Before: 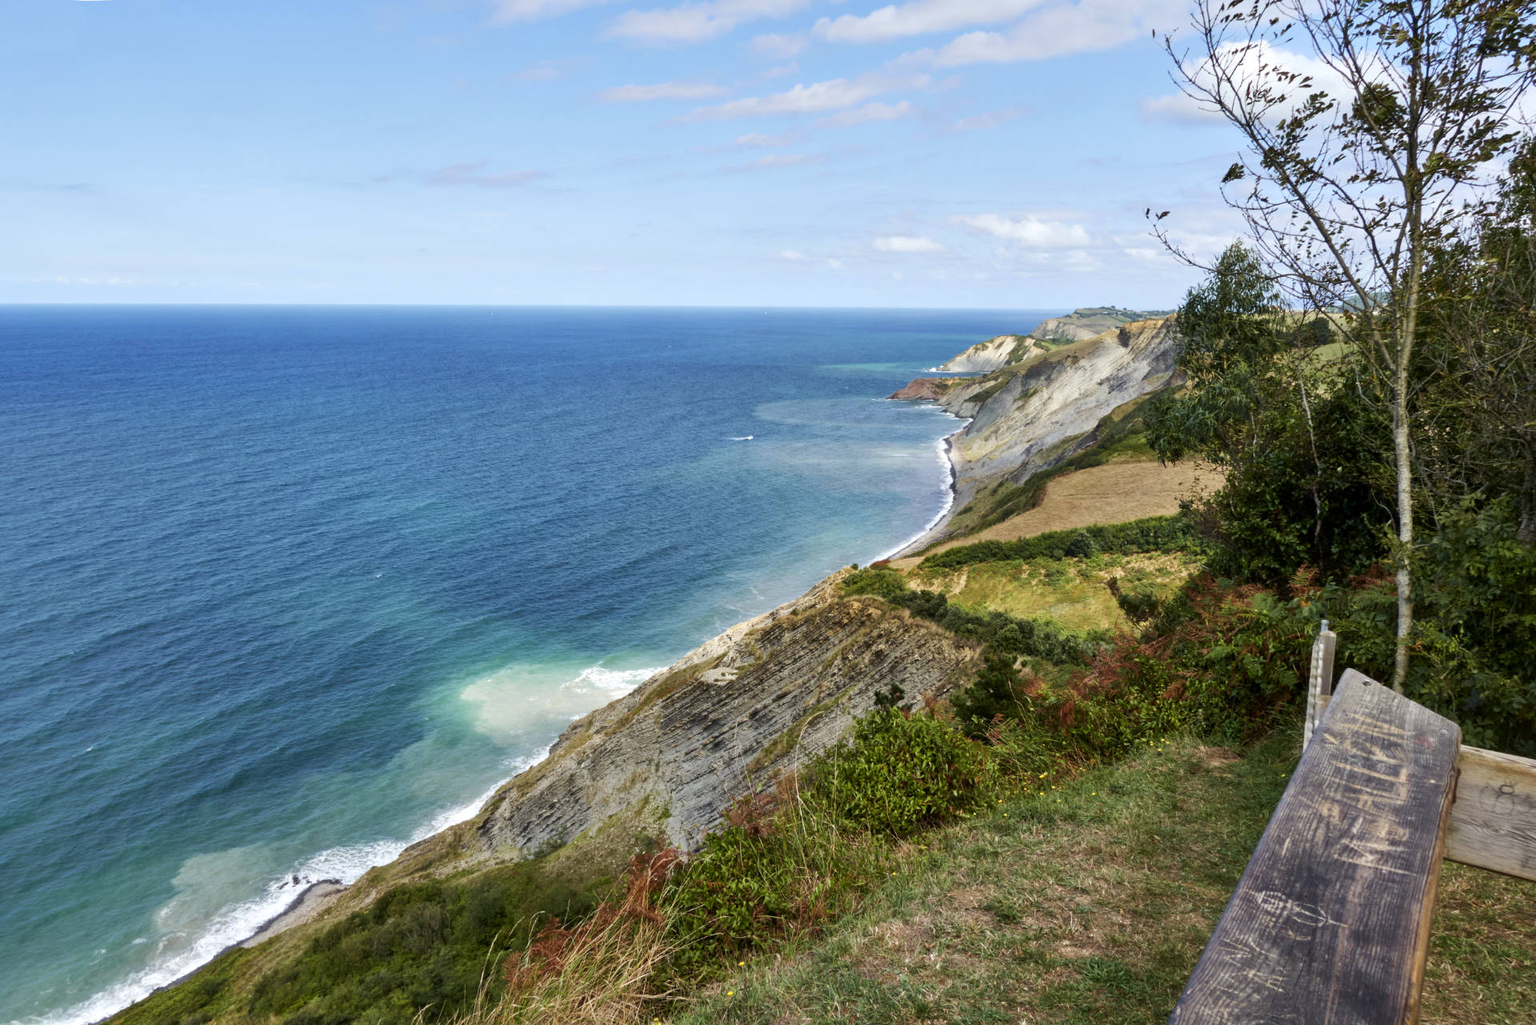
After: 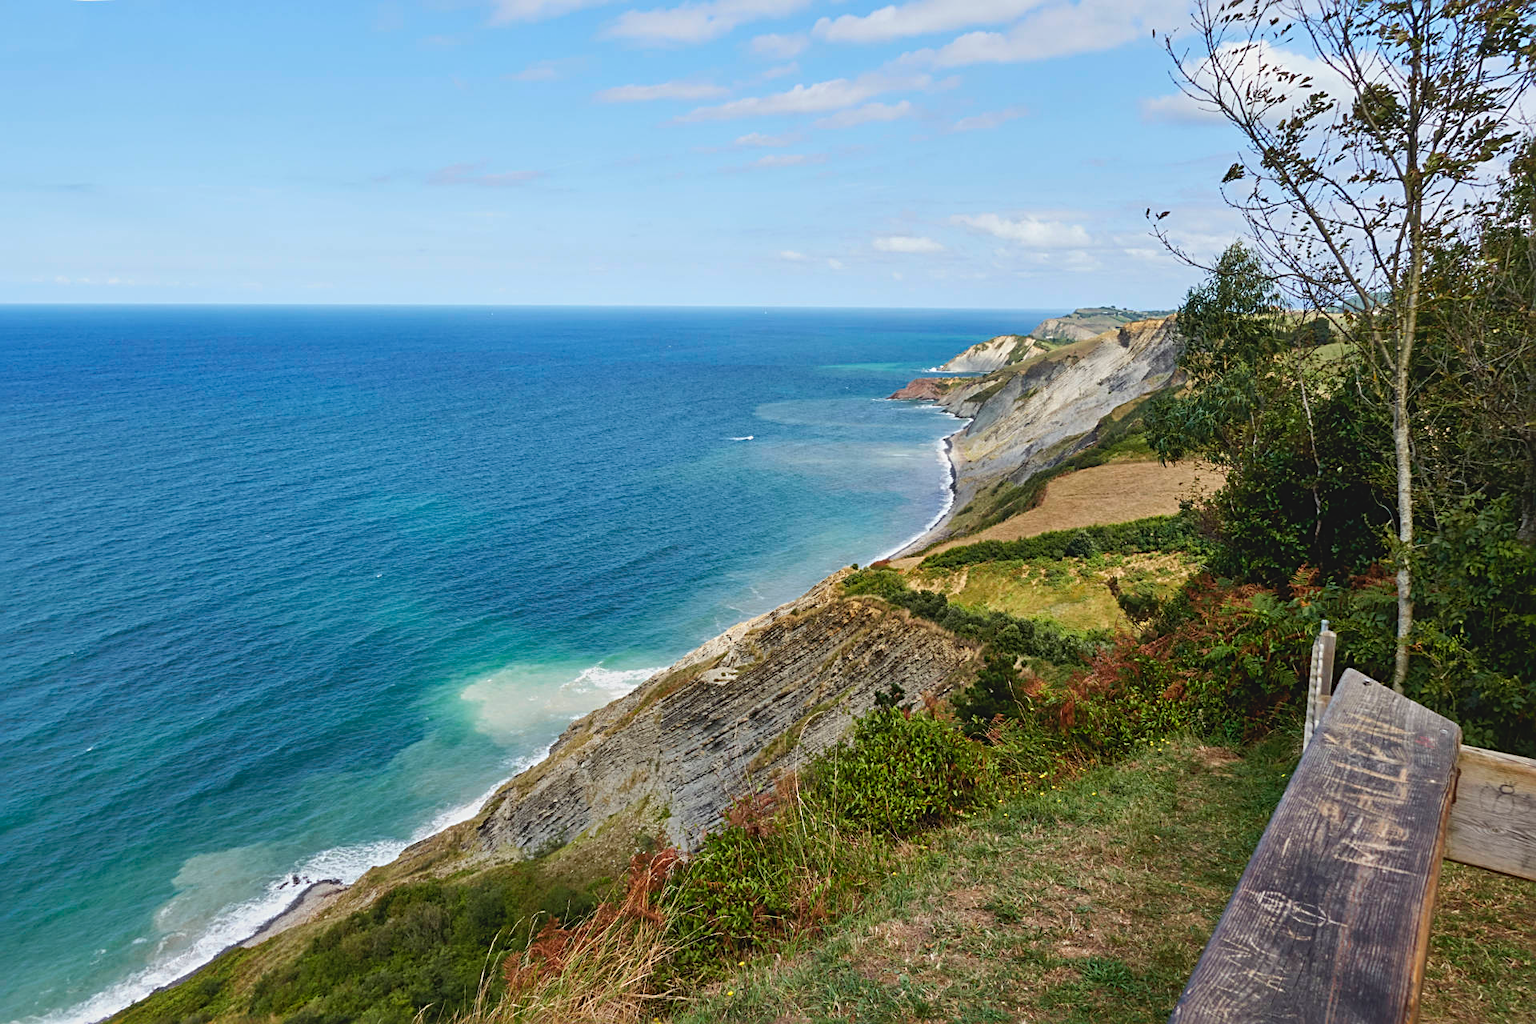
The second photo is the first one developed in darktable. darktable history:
local contrast: highlights 67%, shadows 67%, detail 83%, midtone range 0.326
sharpen: radius 3.108
